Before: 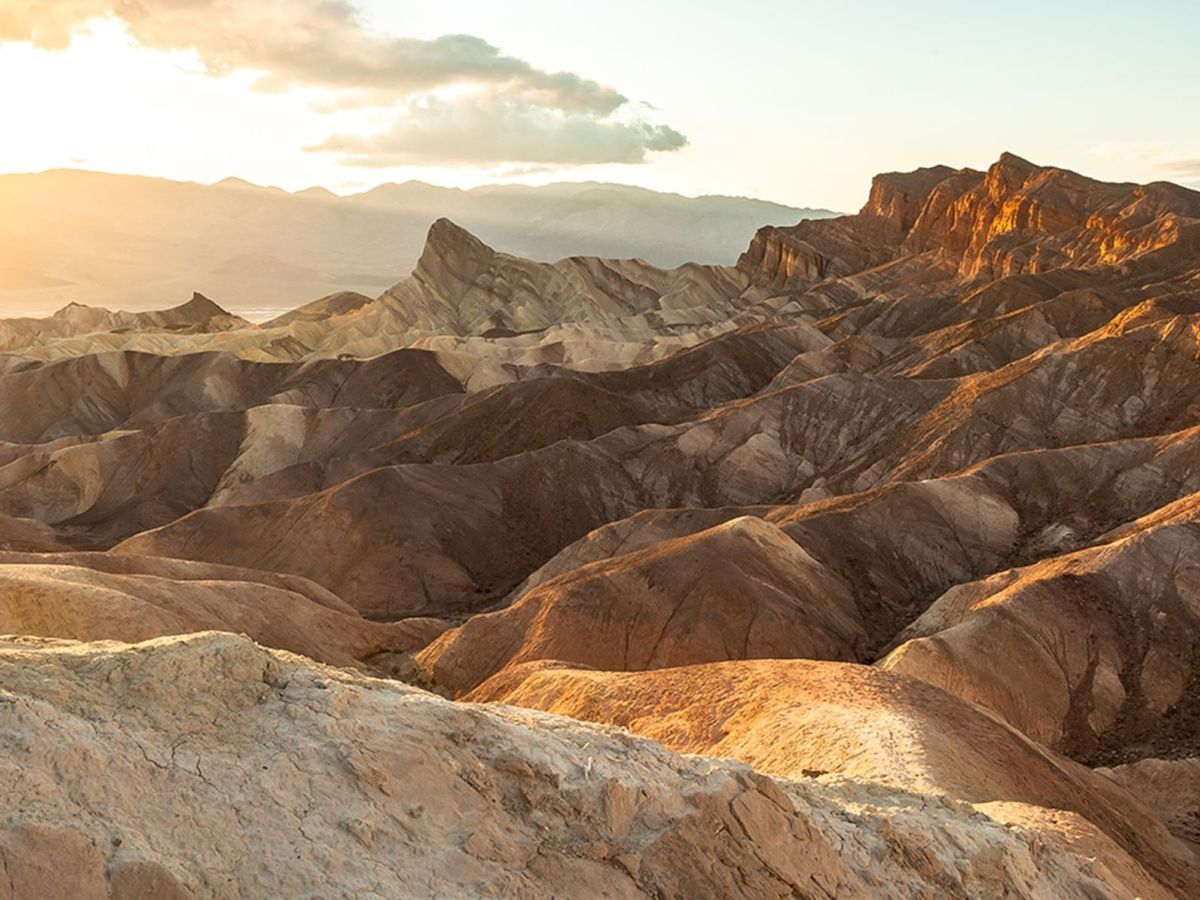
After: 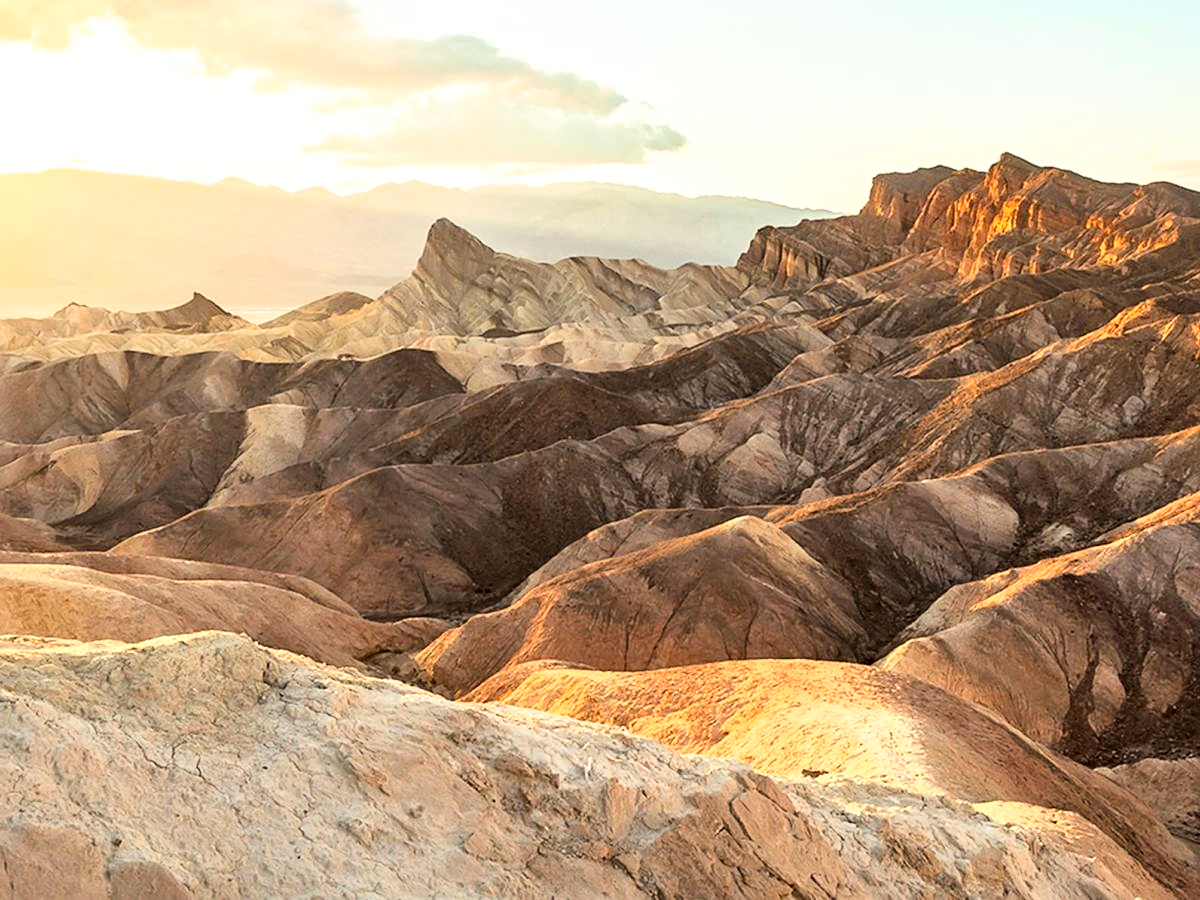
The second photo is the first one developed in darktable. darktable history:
local contrast: mode bilateral grid, contrast 21, coarseness 50, detail 119%, midtone range 0.2
sharpen: amount 0.21
base curve: curves: ch0 [(0, 0) (0.028, 0.03) (0.121, 0.232) (0.46, 0.748) (0.859, 0.968) (1, 1)]
